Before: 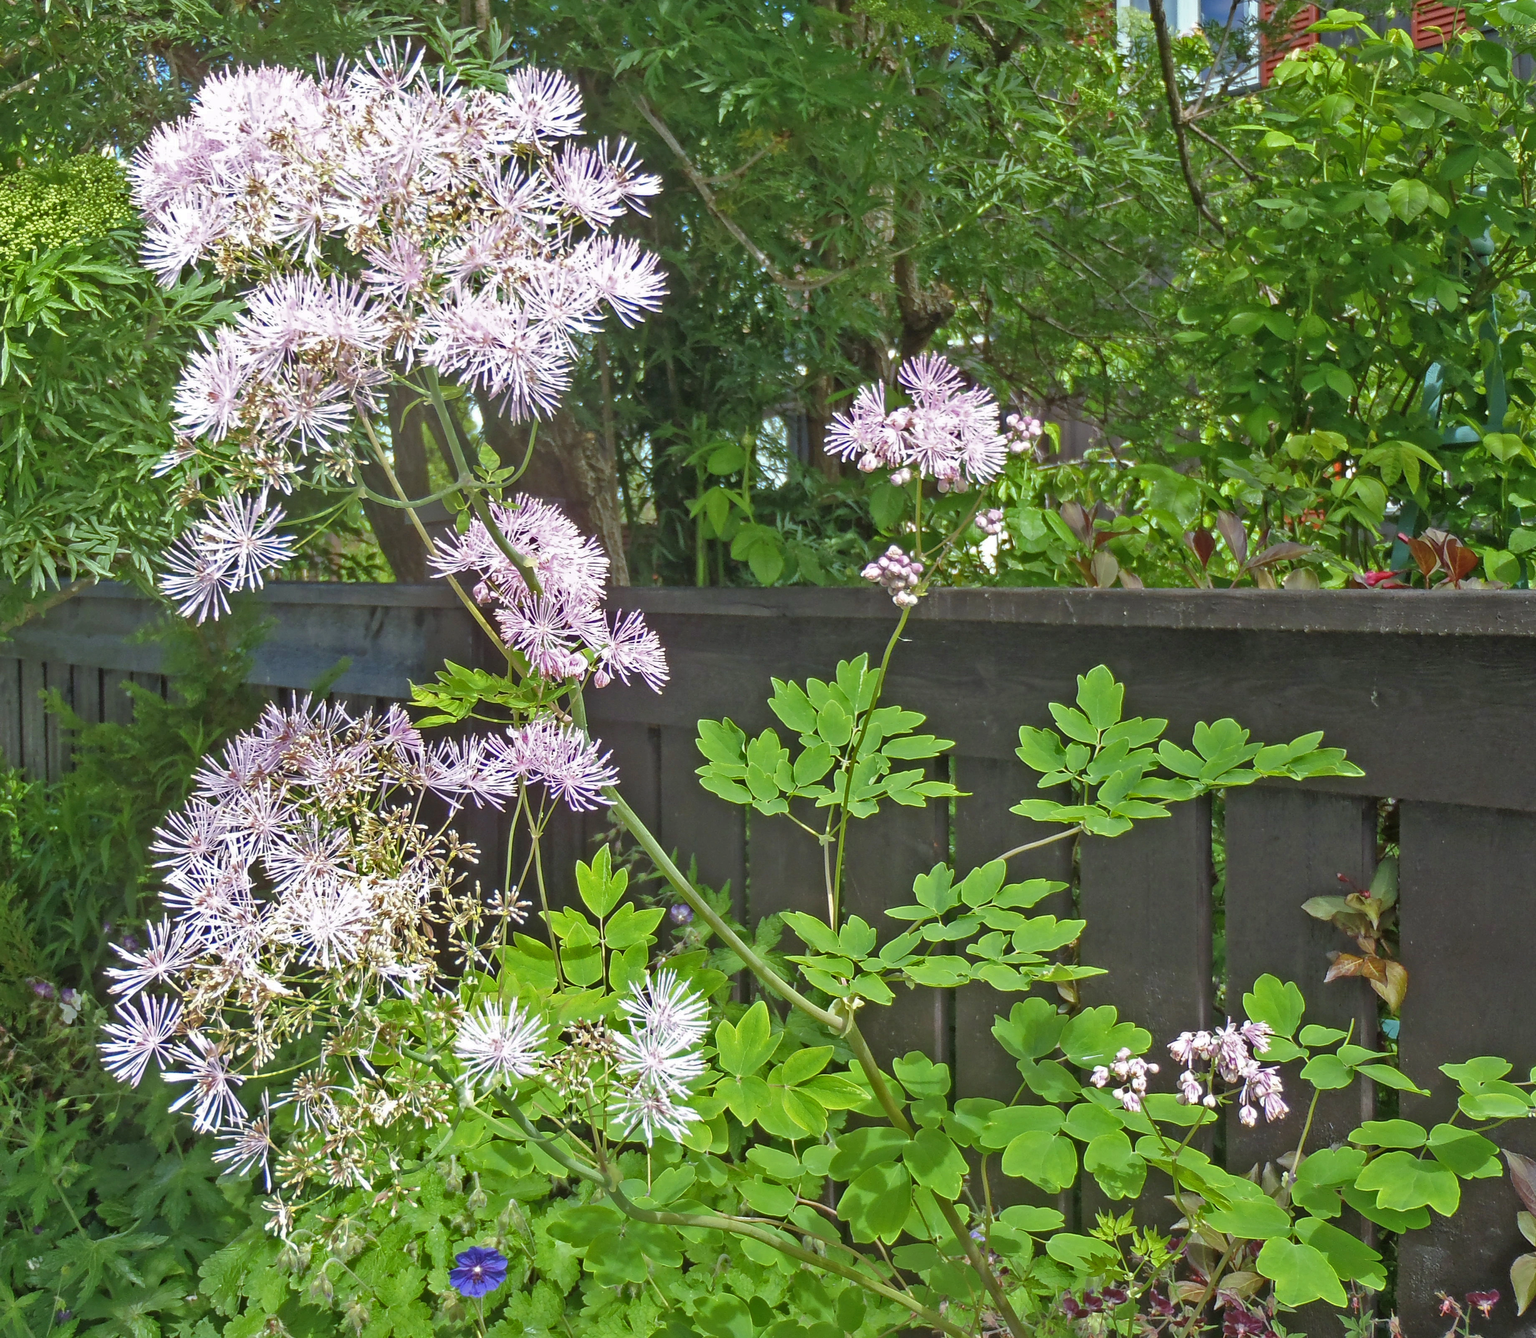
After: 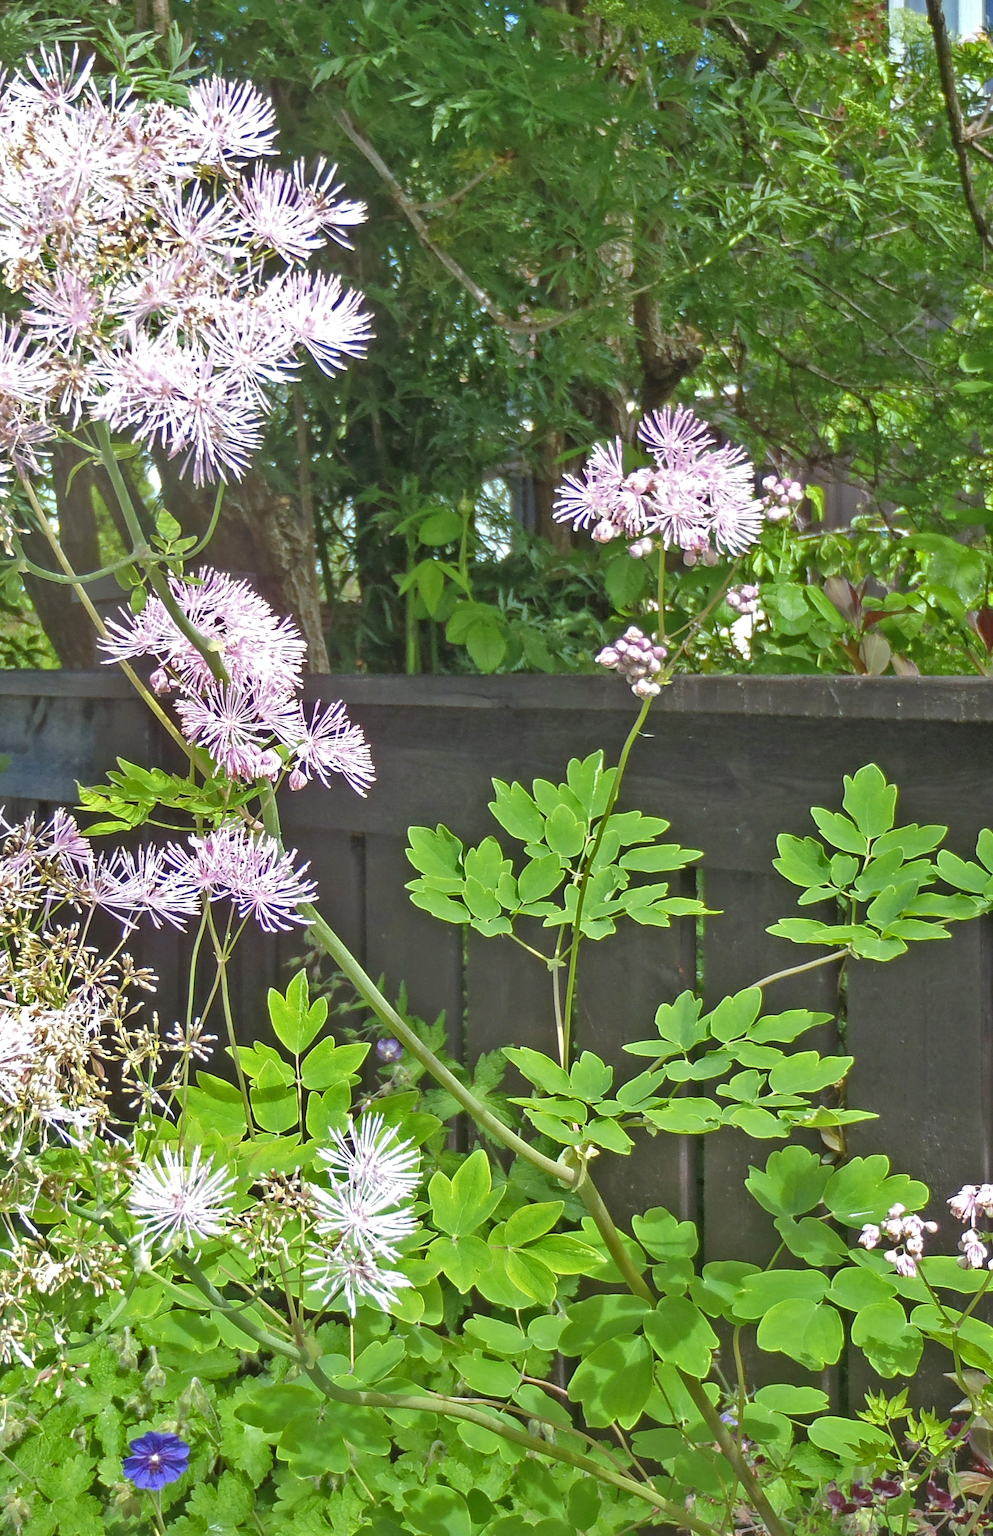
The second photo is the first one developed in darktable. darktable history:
exposure: exposure 0.202 EV, compensate highlight preservation false
crop and rotate: left 22.363%, right 21.281%
